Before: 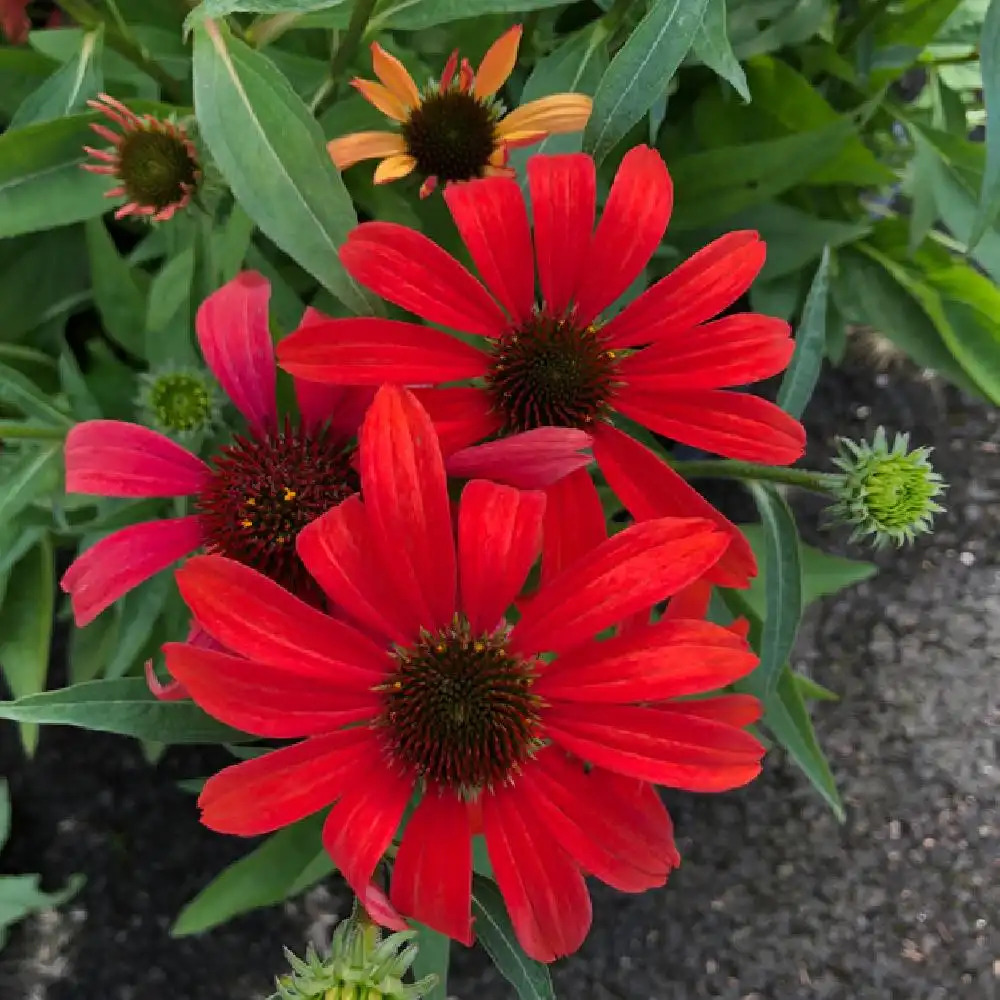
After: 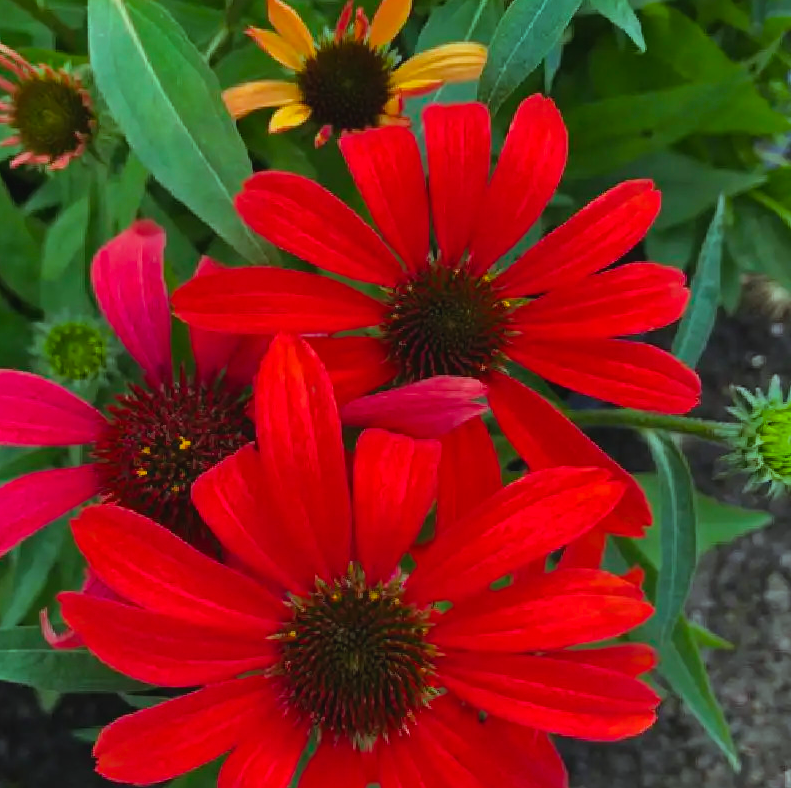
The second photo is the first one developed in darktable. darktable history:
color balance rgb: shadows lift › hue 85.28°, power › hue 205.9°, highlights gain › chroma 4.067%, highlights gain › hue 203.14°, perceptual saturation grading › global saturation 24.967%, global vibrance 14.433%
crop and rotate: left 10.522%, top 5.148%, right 10.332%, bottom 16.019%
exposure: black level correction -0.003, exposure 0.039 EV, compensate highlight preservation false
tone equalizer: on, module defaults
